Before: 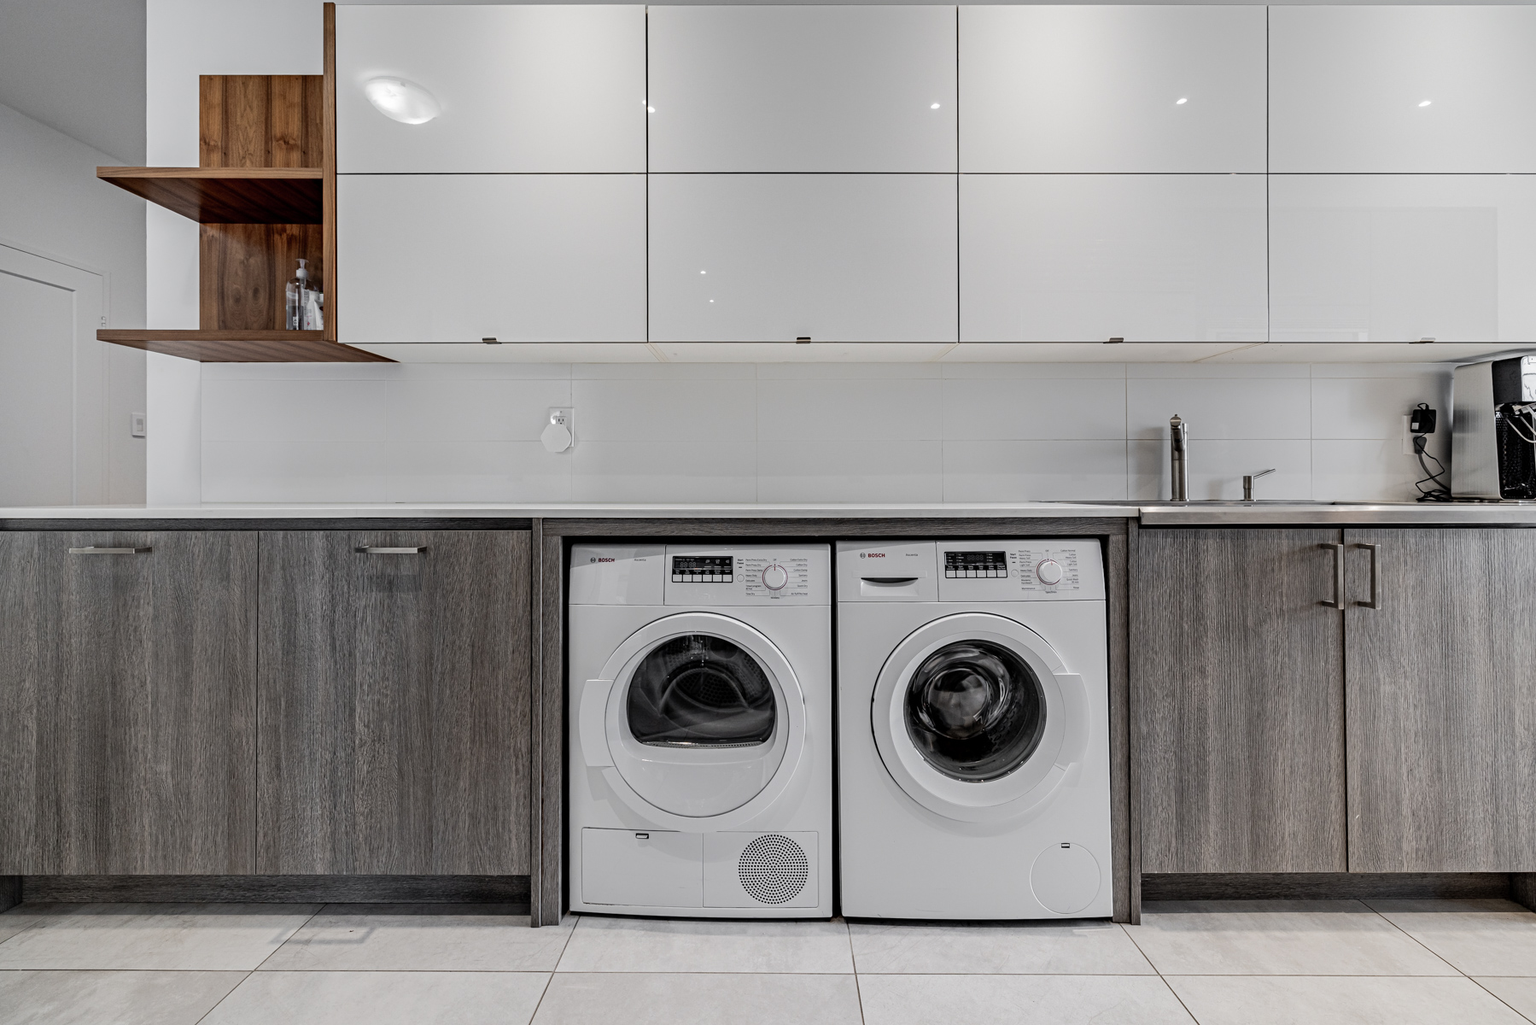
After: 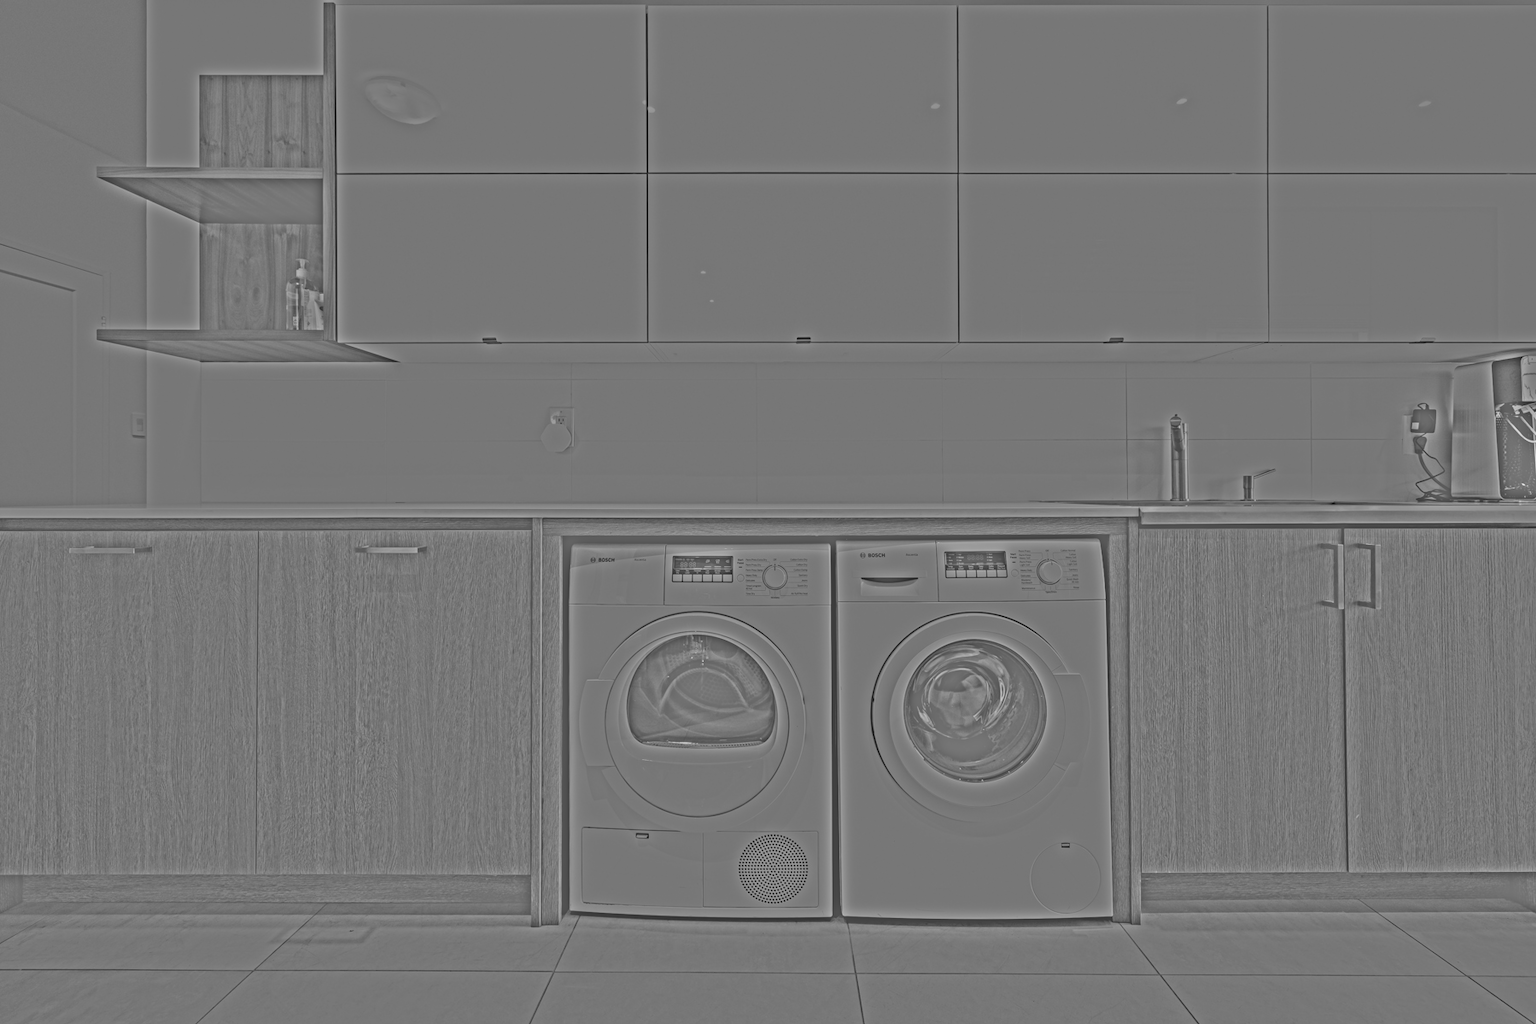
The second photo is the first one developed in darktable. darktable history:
monochrome: on, module defaults
color zones: curves: ch0 [(0, 0.533) (0.126, 0.533) (0.234, 0.533) (0.368, 0.357) (0.5, 0.5) (0.625, 0.5) (0.74, 0.637) (0.875, 0.5)]; ch1 [(0.004, 0.708) (0.129, 0.662) (0.25, 0.5) (0.375, 0.331) (0.496, 0.396) (0.625, 0.649) (0.739, 0.26) (0.875, 0.5) (1, 0.478)]; ch2 [(0, 0.409) (0.132, 0.403) (0.236, 0.558) (0.379, 0.448) (0.5, 0.5) (0.625, 0.5) (0.691, 0.39) (0.875, 0.5)]
highpass: sharpness 25.84%, contrast boost 14.94%
